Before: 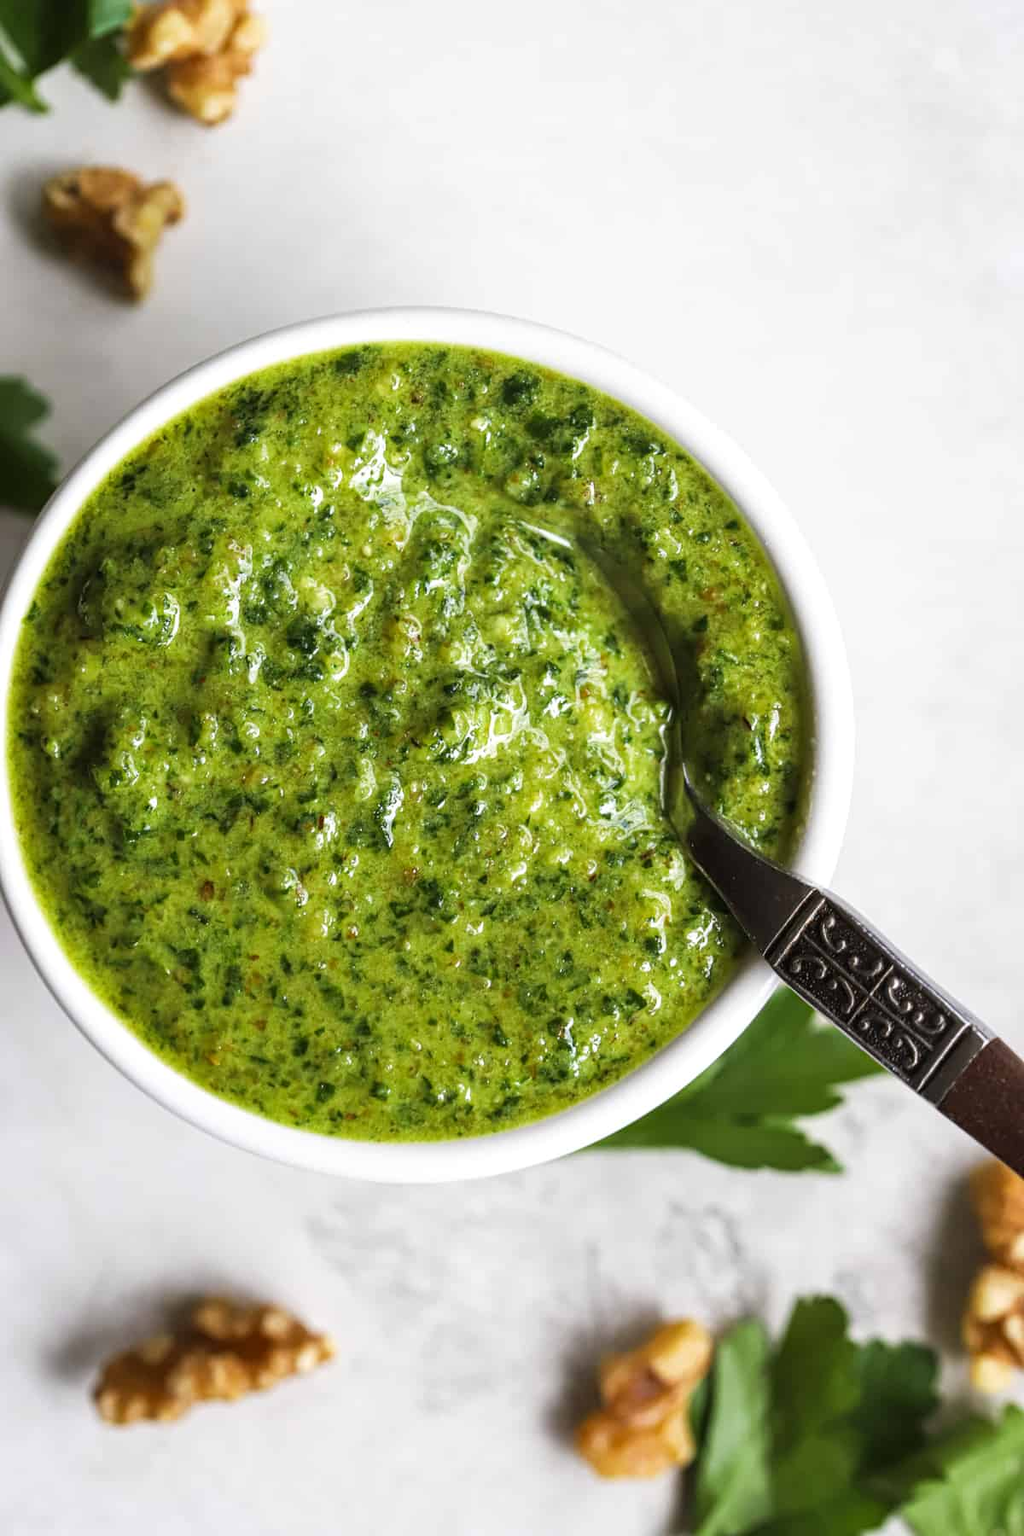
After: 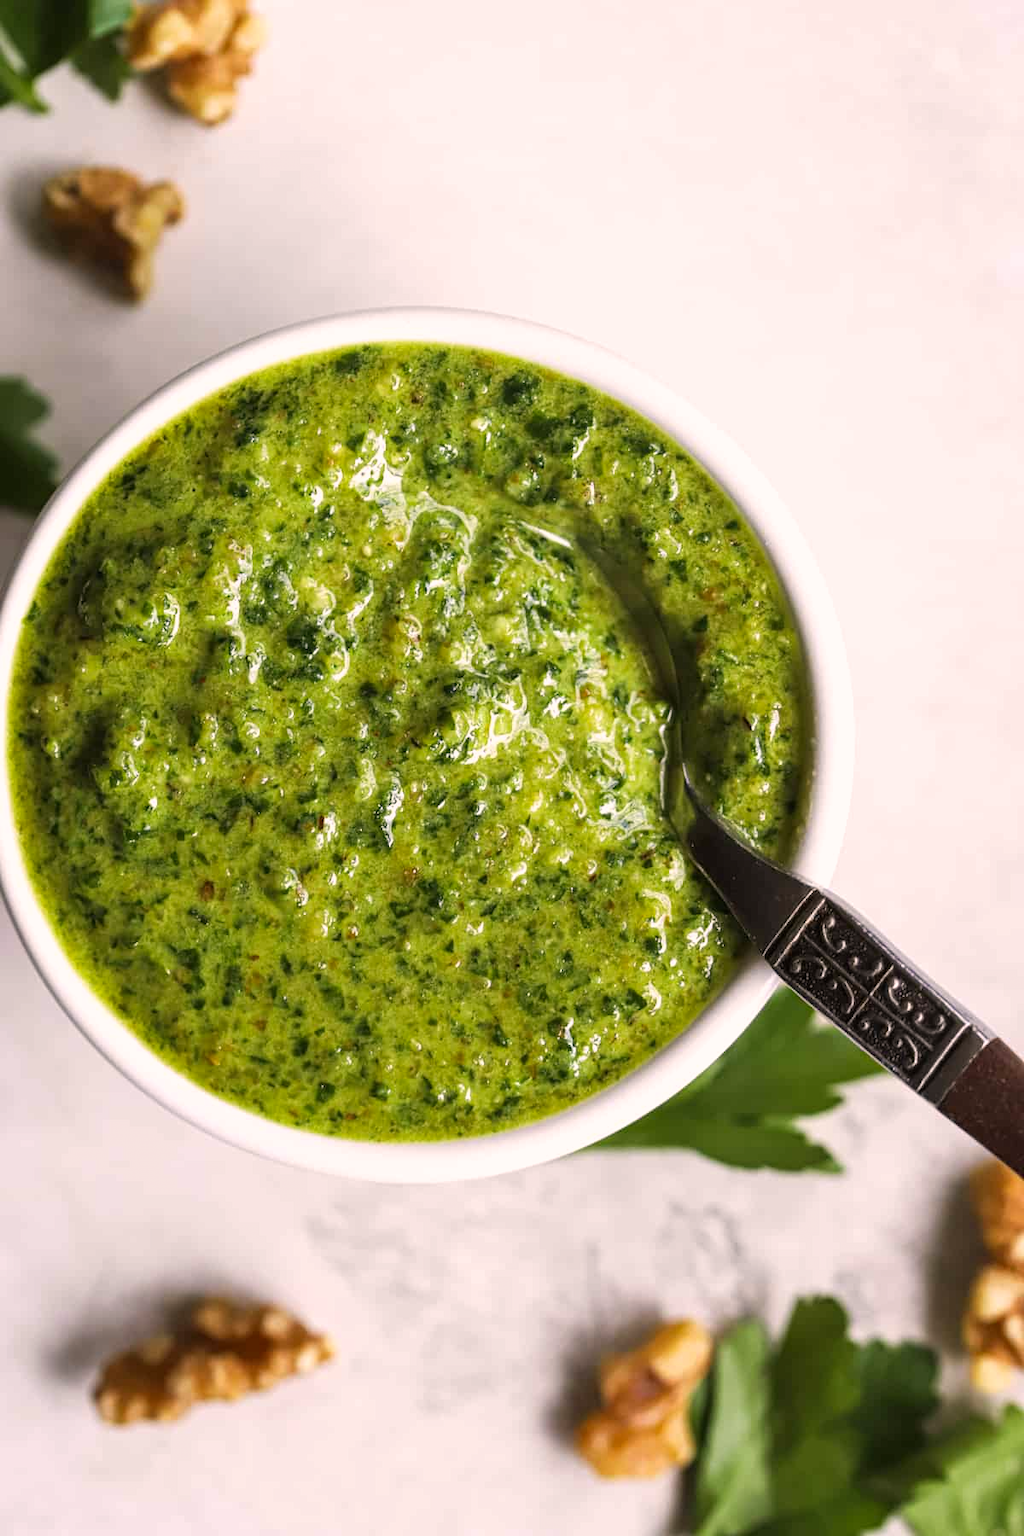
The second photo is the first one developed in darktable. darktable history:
color zones: mix -62.47%
color correction: highlights a* 7.34, highlights b* 4.37
